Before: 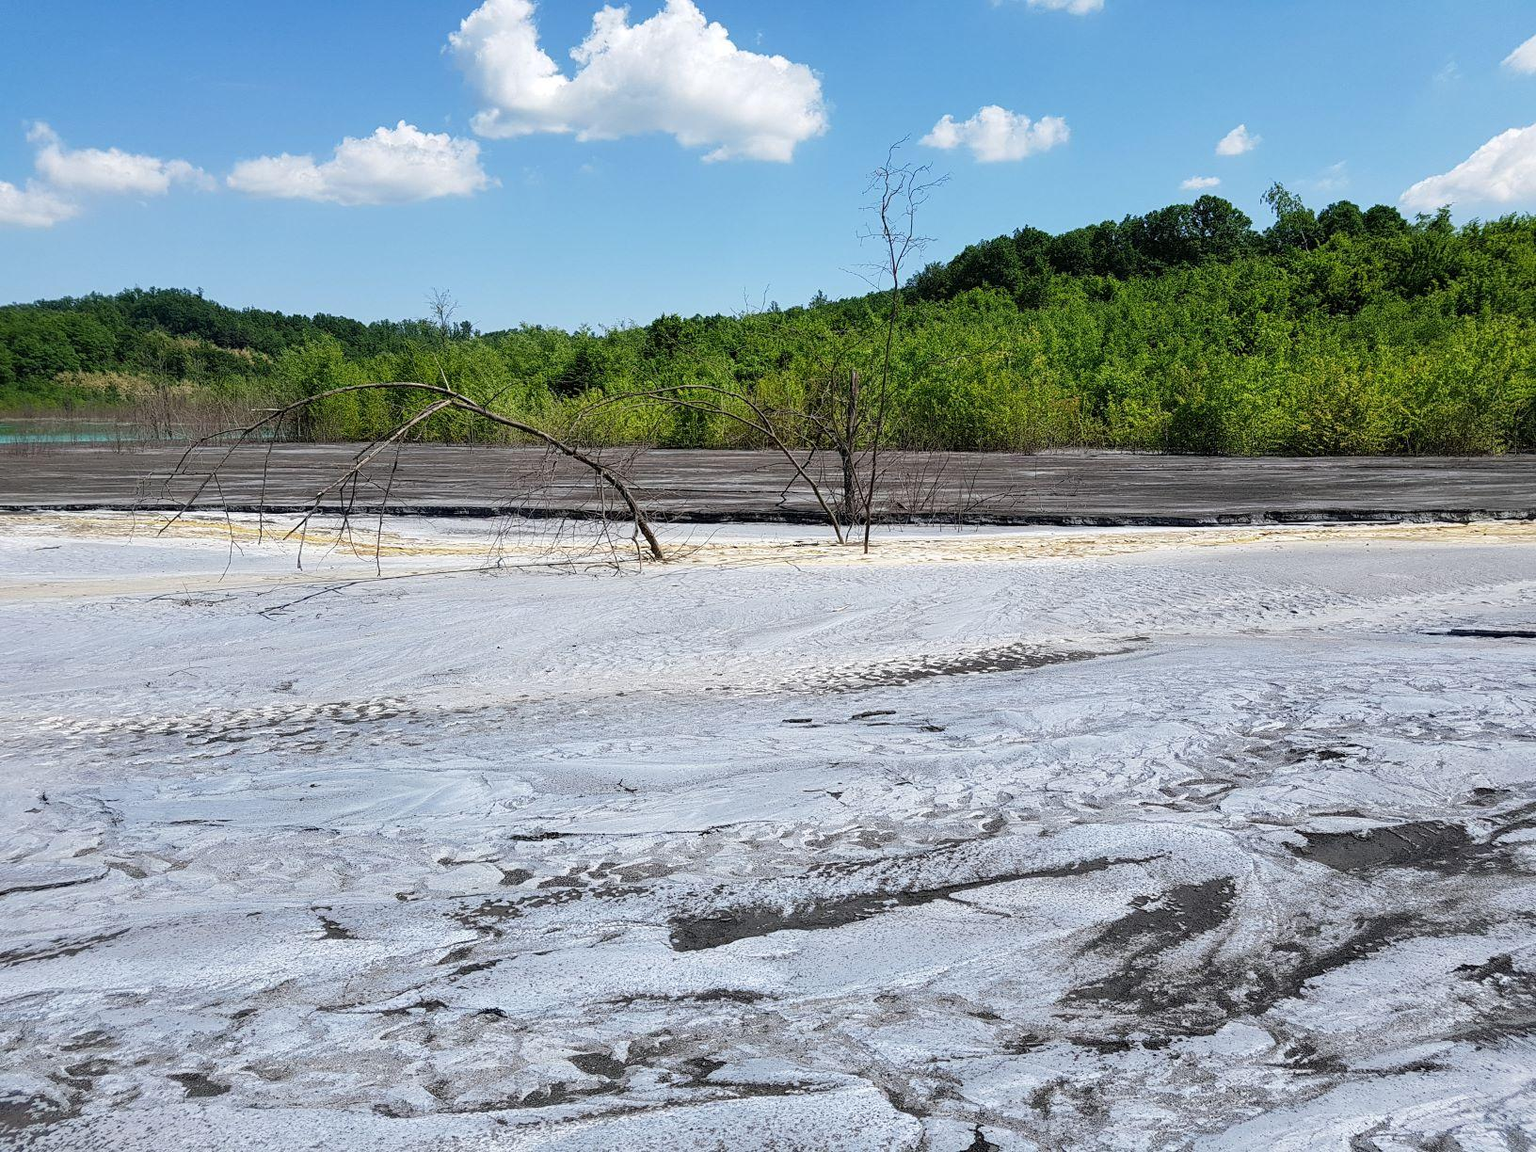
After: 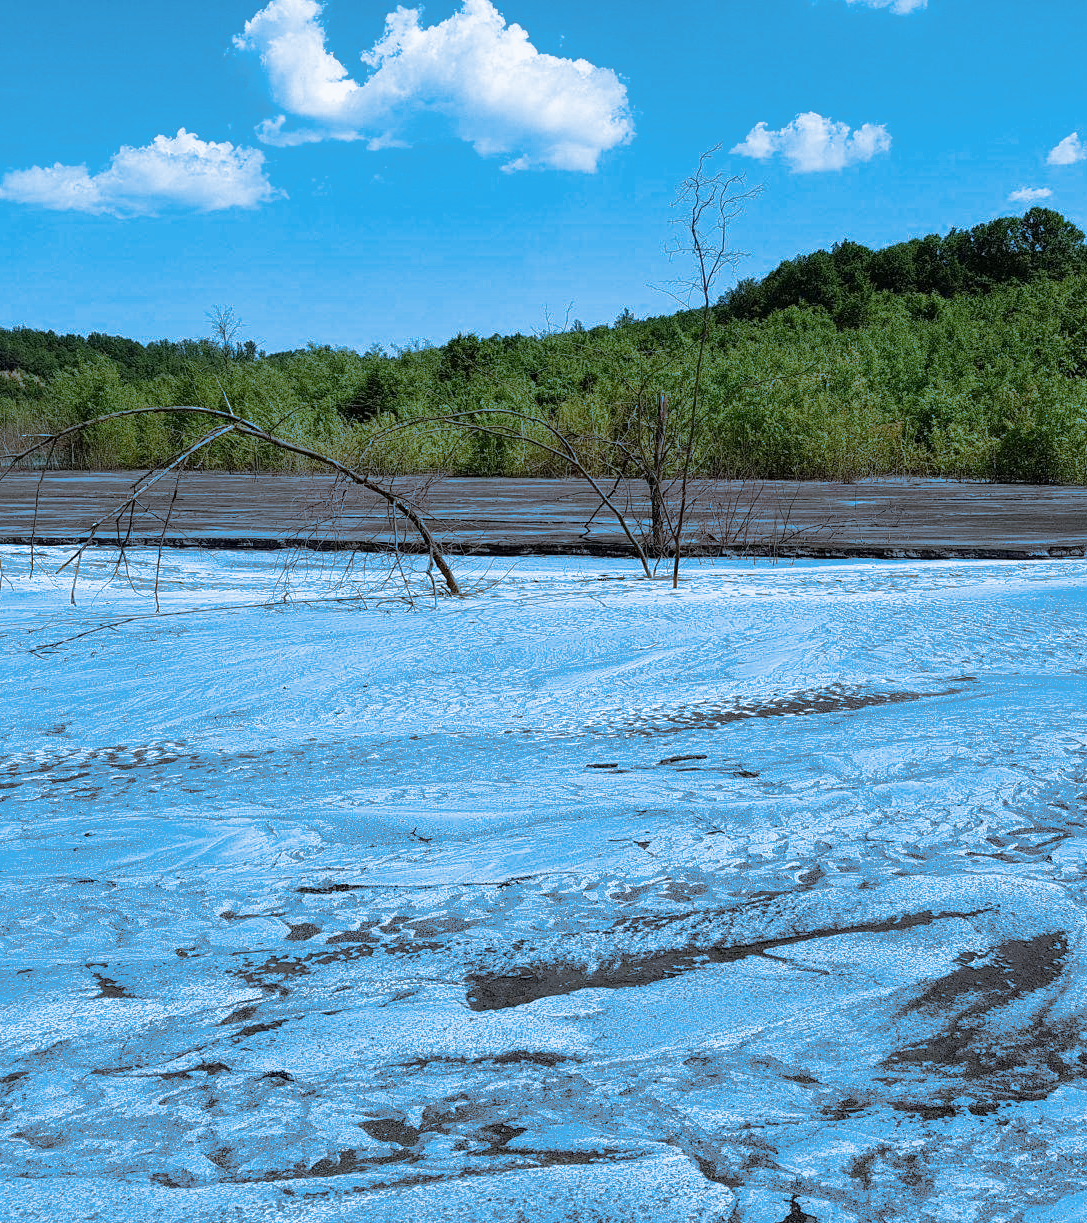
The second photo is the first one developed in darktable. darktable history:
exposure: exposure -0.064 EV, compensate highlight preservation false
crop and rotate: left 15.055%, right 18.278%
split-toning: shadows › hue 220°, shadows › saturation 0.64, highlights › hue 220°, highlights › saturation 0.64, balance 0, compress 5.22%
